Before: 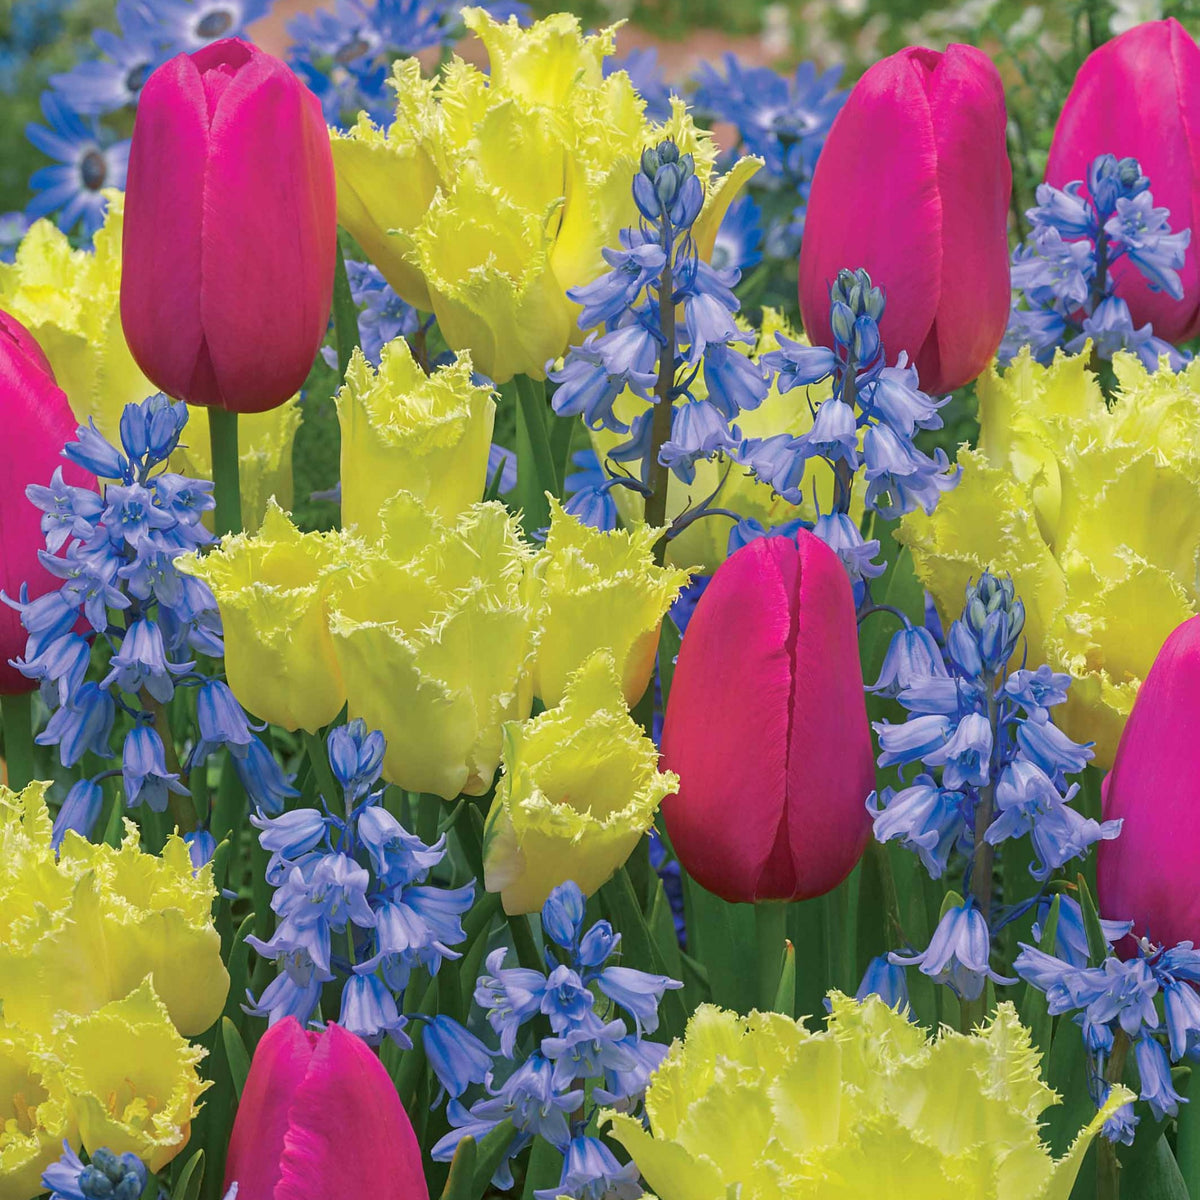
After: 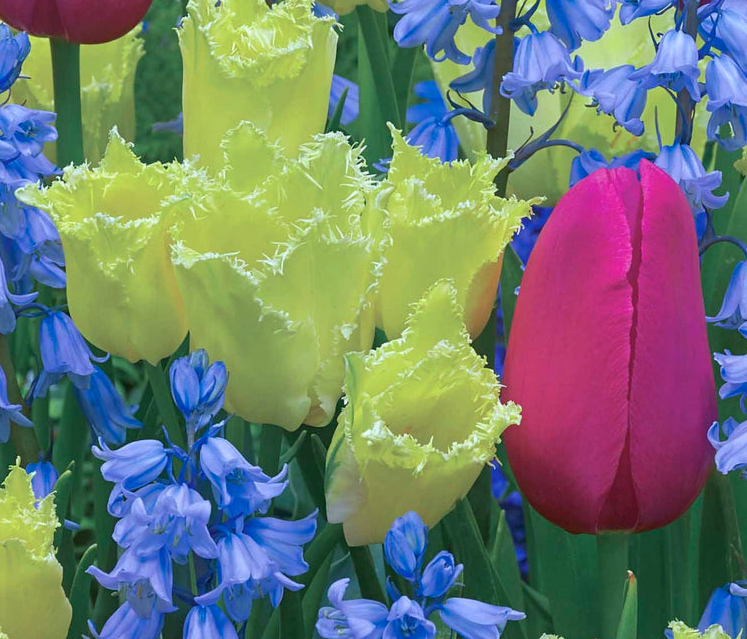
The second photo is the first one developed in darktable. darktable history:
crop: left 13.233%, top 30.787%, right 24.478%, bottom 15.943%
color calibration: illuminant custom, x 0.389, y 0.387, temperature 3836 K
base curve: curves: ch0 [(0, 0) (0.989, 0.992)], preserve colors none
